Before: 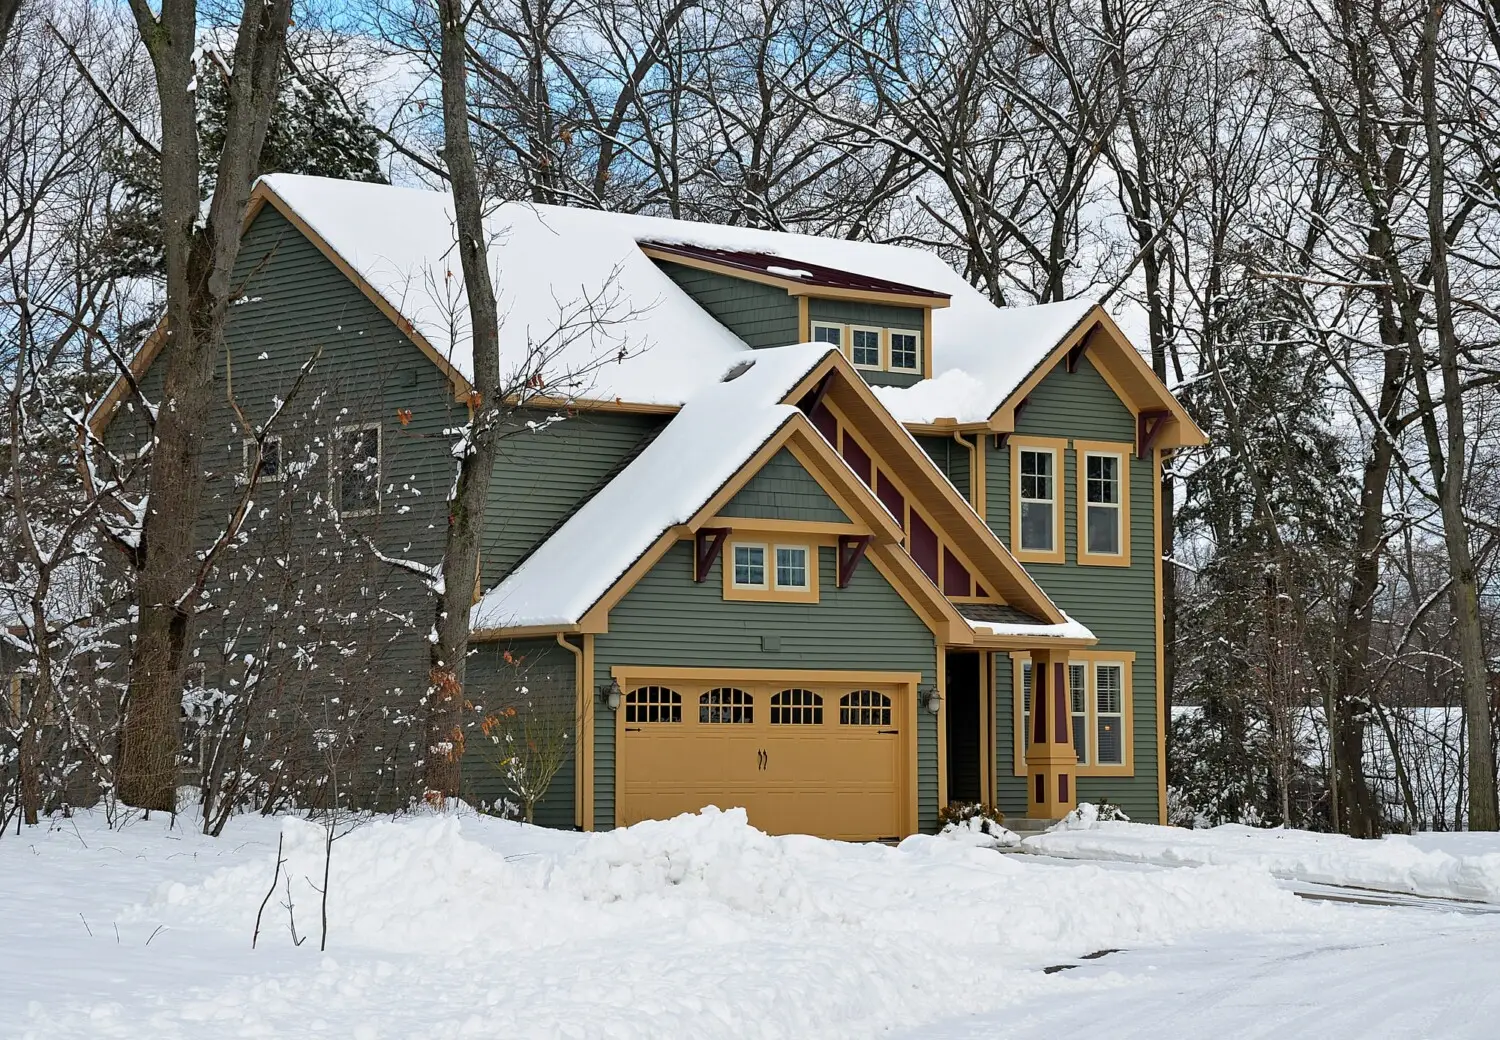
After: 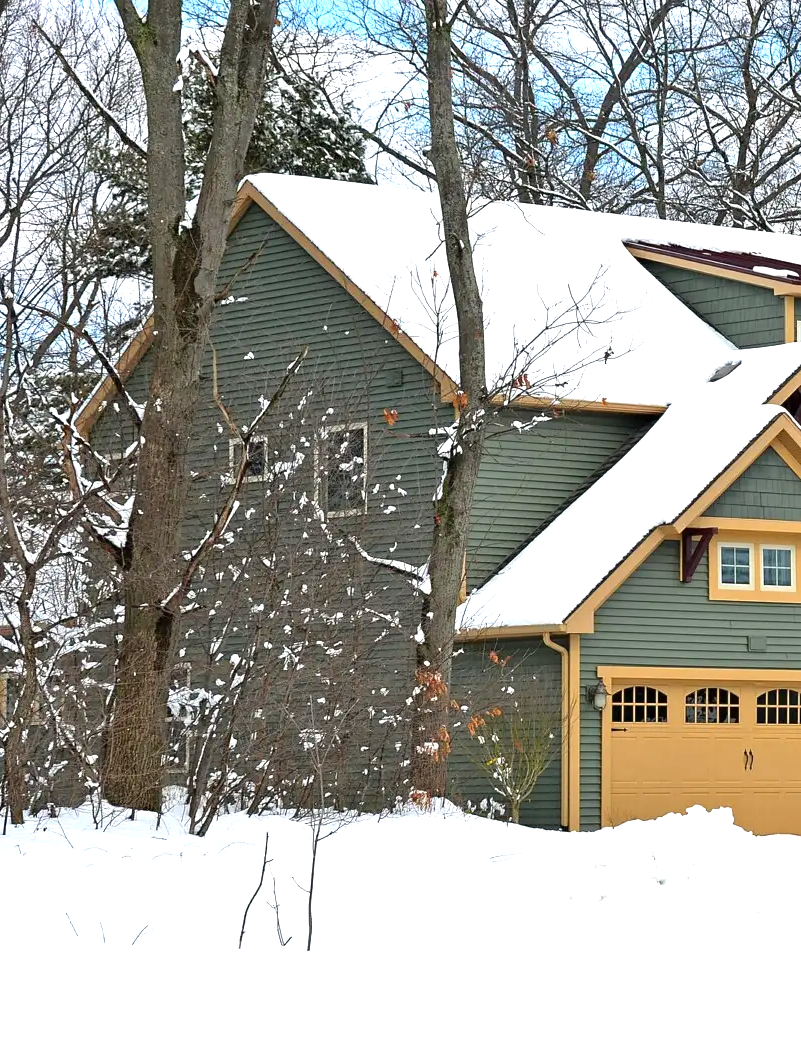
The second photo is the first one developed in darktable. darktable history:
crop: left 0.969%, right 45.57%, bottom 0.089%
exposure: black level correction 0, exposure 0.897 EV, compensate exposure bias true, compensate highlight preservation false
